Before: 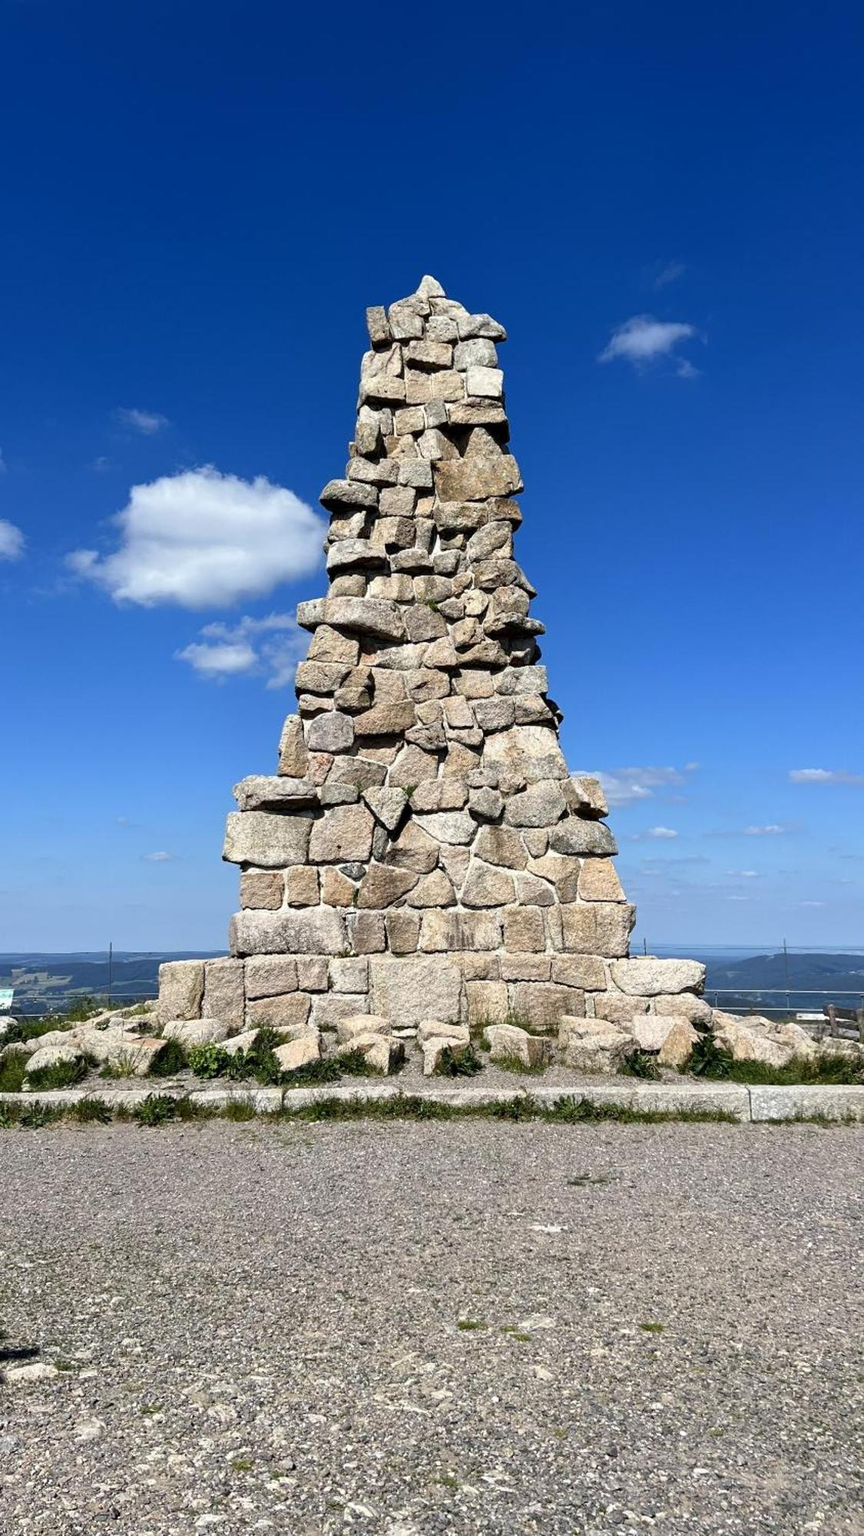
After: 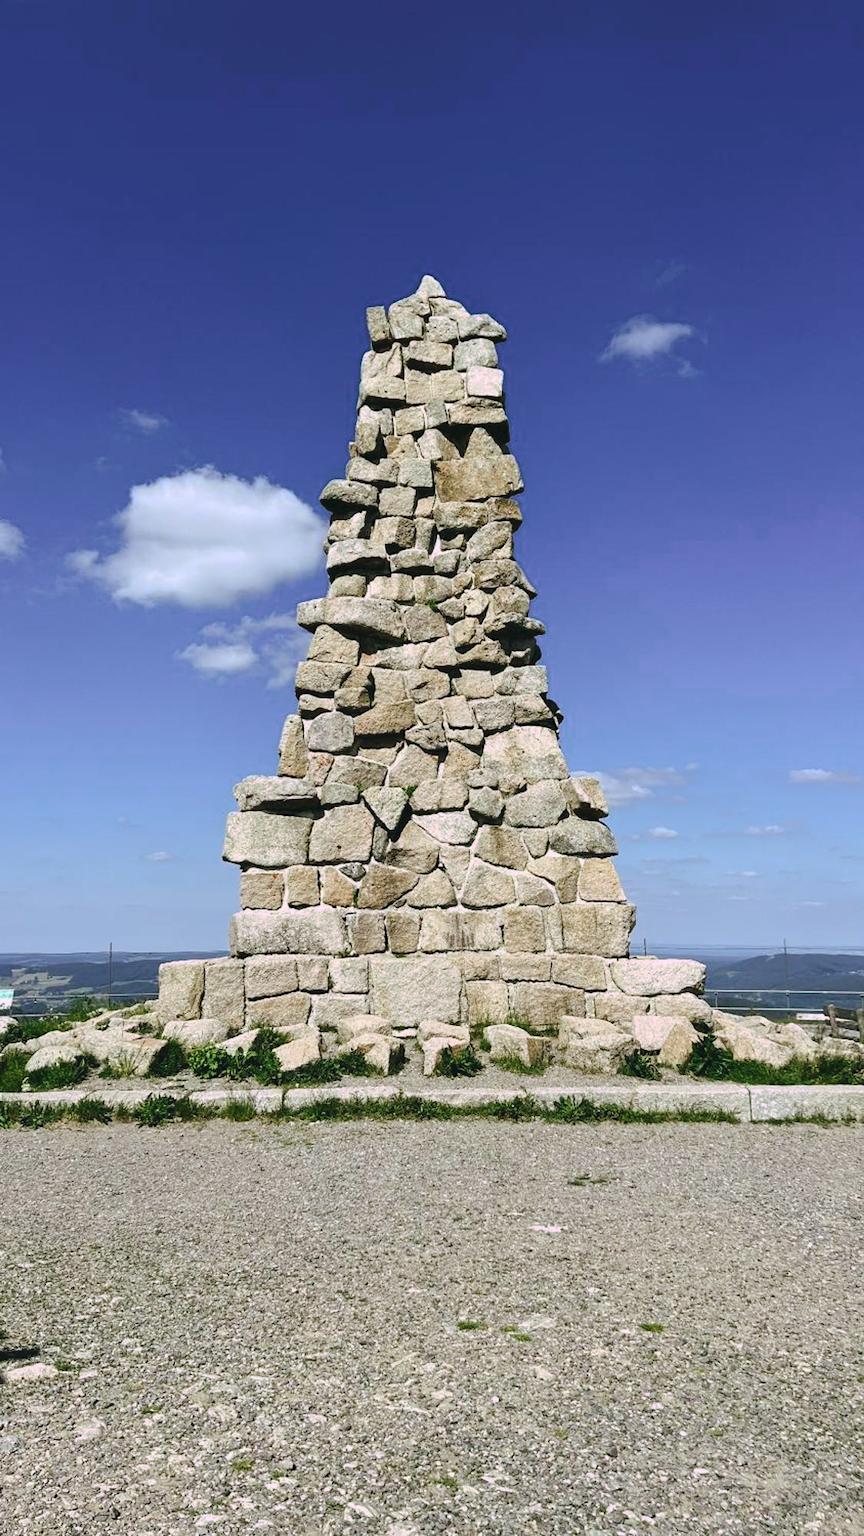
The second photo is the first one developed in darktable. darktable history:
tone curve: curves: ch0 [(0, 0) (0.003, 0.054) (0.011, 0.058) (0.025, 0.069) (0.044, 0.087) (0.069, 0.1) (0.1, 0.123) (0.136, 0.152) (0.177, 0.183) (0.224, 0.234) (0.277, 0.291) (0.335, 0.367) (0.399, 0.441) (0.468, 0.524) (0.543, 0.6) (0.623, 0.673) (0.709, 0.744) (0.801, 0.812) (0.898, 0.89) (1, 1)], preserve colors none
color look up table: target L [98.64, 96.69, 91.16, 87.86, 86.97, 87.43, 82.78, 69.01, 66.35, 60.61, 61.92, 46.1, 33.78, 16.89, 201.76, 83.21, 72.89, 69.57, 71.26, 61.04, 55.14, 48.55, 48.86, 45.79, 17.53, 2.07, 96.47, 80.2, 80.24, 76.92, 71.46, 60.05, 57.88, 57.49, 52.9, 42.95, 35.51, 41.53, 32.36, 39.82, 19.19, 15.24, 5.895, 96.85, 94.04, 64.09, 54.17, 54.51, 37.19], target a [-29.31, -36.21, -6.63, -40.39, -36.8, -55.13, -76.24, -55.14, -21.57, -61.13, -44.58, -26.88, -33.82, -23.17, 0, 5.447, -1.308, 32.26, 42.58, 1.532, 24.85, 50.11, 33.29, 62.3, 27.63, 1.269, 18.17, 5.335, 24.55, 42.17, 48.69, 71.4, 0.529, 15.36, 29.35, 66.55, 6.812, 53.68, -2.11, 34.51, 32.78, 24.27, 8.035, -32.53, -60.66, -19.97, -11.43, 1.819, -20.34], target b [66.48, 20.25, 30.18, 62.53, 32.08, 11.06, 59.8, 37.78, 59.6, 55.98, 9.364, 44.7, 36.37, 26.55, -0.001, 2.581, 29.1, 61.7, 7.29, 61.56, 33.28, 57.12, 14.34, 30, 24.92, 2.665, -10.09, -34.21, -26.02, -22.76, -36.88, -28.98, 3.08, -58.63, -20.75, 1.379, -40.1, -44.54, 5.739, -66.95, -6.326, -40.85, -12.69, -8.693, -15.27, -5.019, -44.16, -15.44, -10.93], num patches 49
